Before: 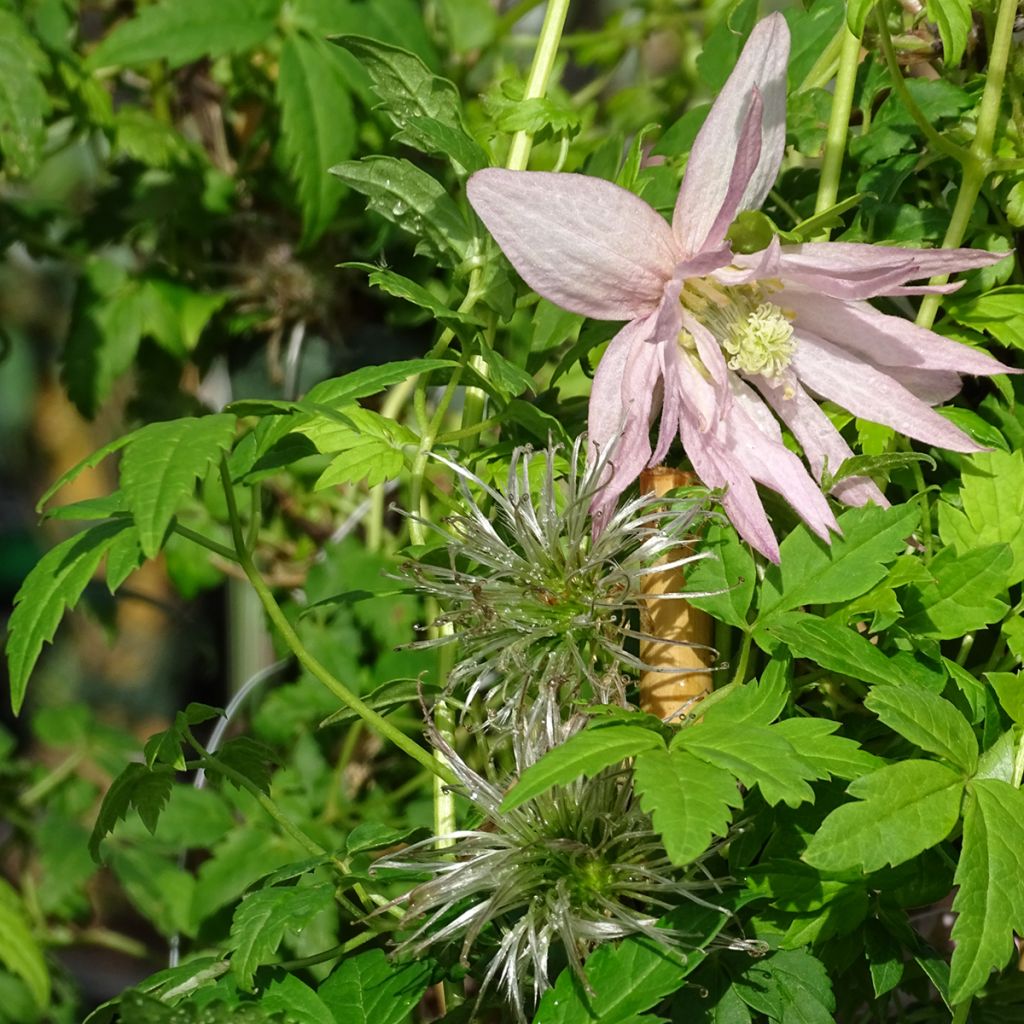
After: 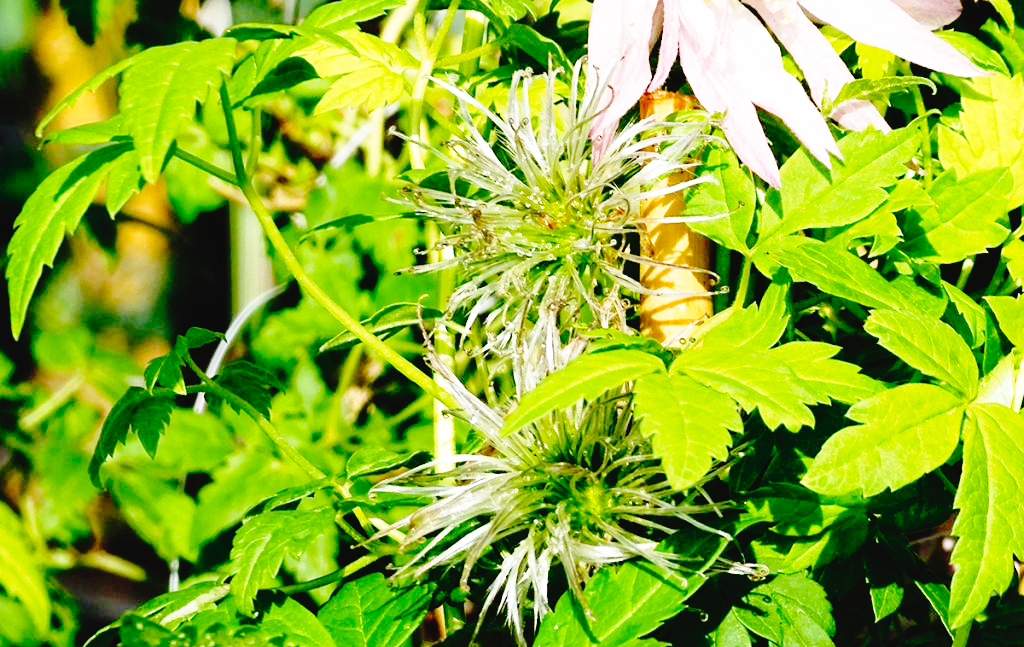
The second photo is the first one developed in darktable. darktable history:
color balance rgb: perceptual saturation grading › global saturation 8.827%
crop and rotate: top 36.78%
base curve: curves: ch0 [(0, 0) (0.012, 0.01) (0.073, 0.168) (0.31, 0.711) (0.645, 0.957) (1, 1)], preserve colors none
tone curve: curves: ch0 [(0, 0) (0.003, 0.03) (0.011, 0.03) (0.025, 0.033) (0.044, 0.035) (0.069, 0.04) (0.1, 0.046) (0.136, 0.052) (0.177, 0.08) (0.224, 0.121) (0.277, 0.225) (0.335, 0.343) (0.399, 0.456) (0.468, 0.555) (0.543, 0.647) (0.623, 0.732) (0.709, 0.808) (0.801, 0.886) (0.898, 0.947) (1, 1)], preserve colors none
